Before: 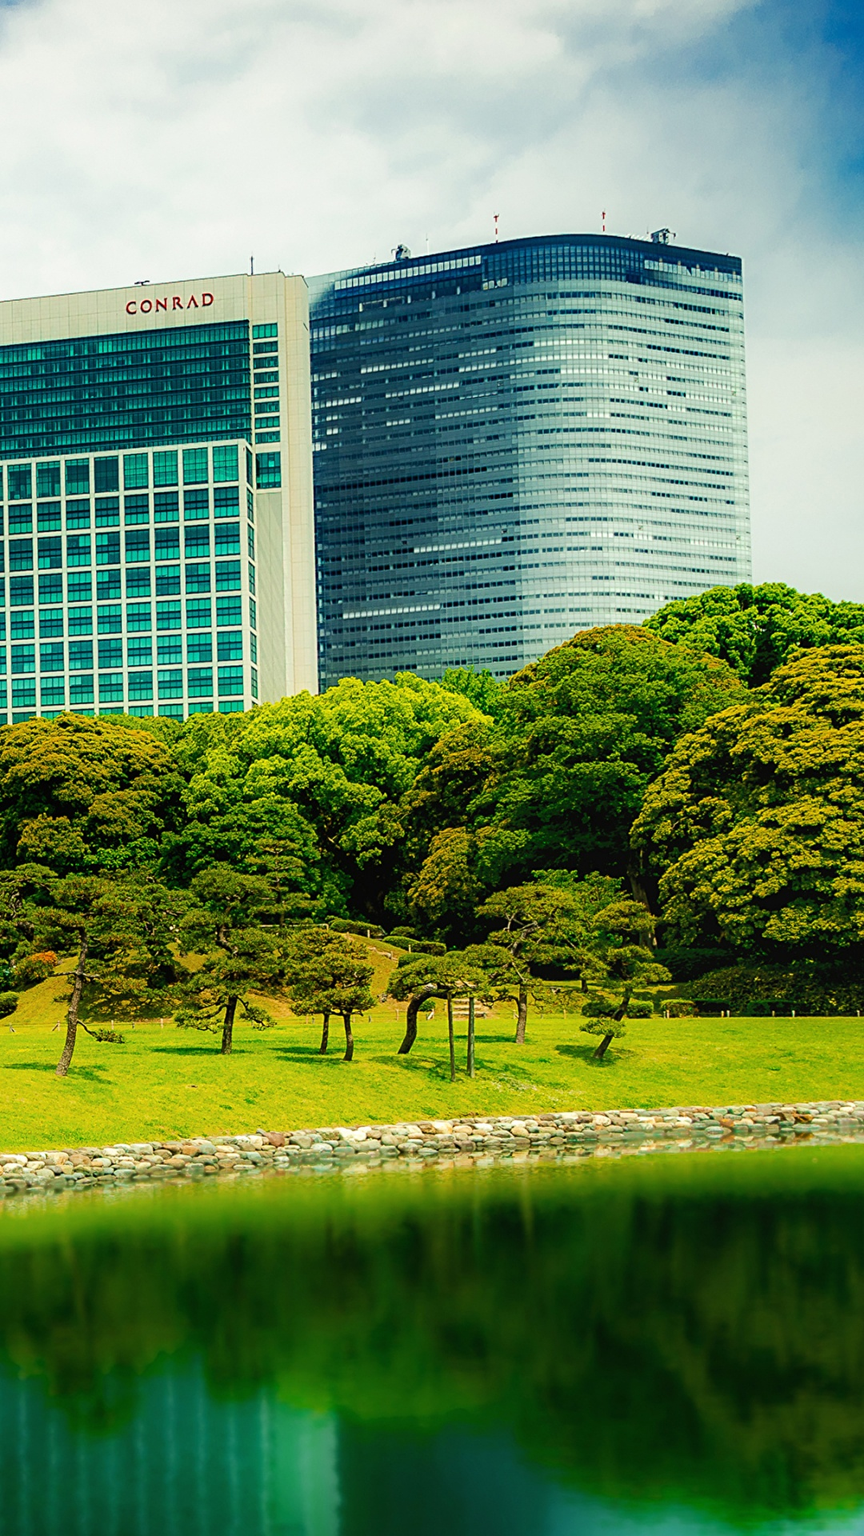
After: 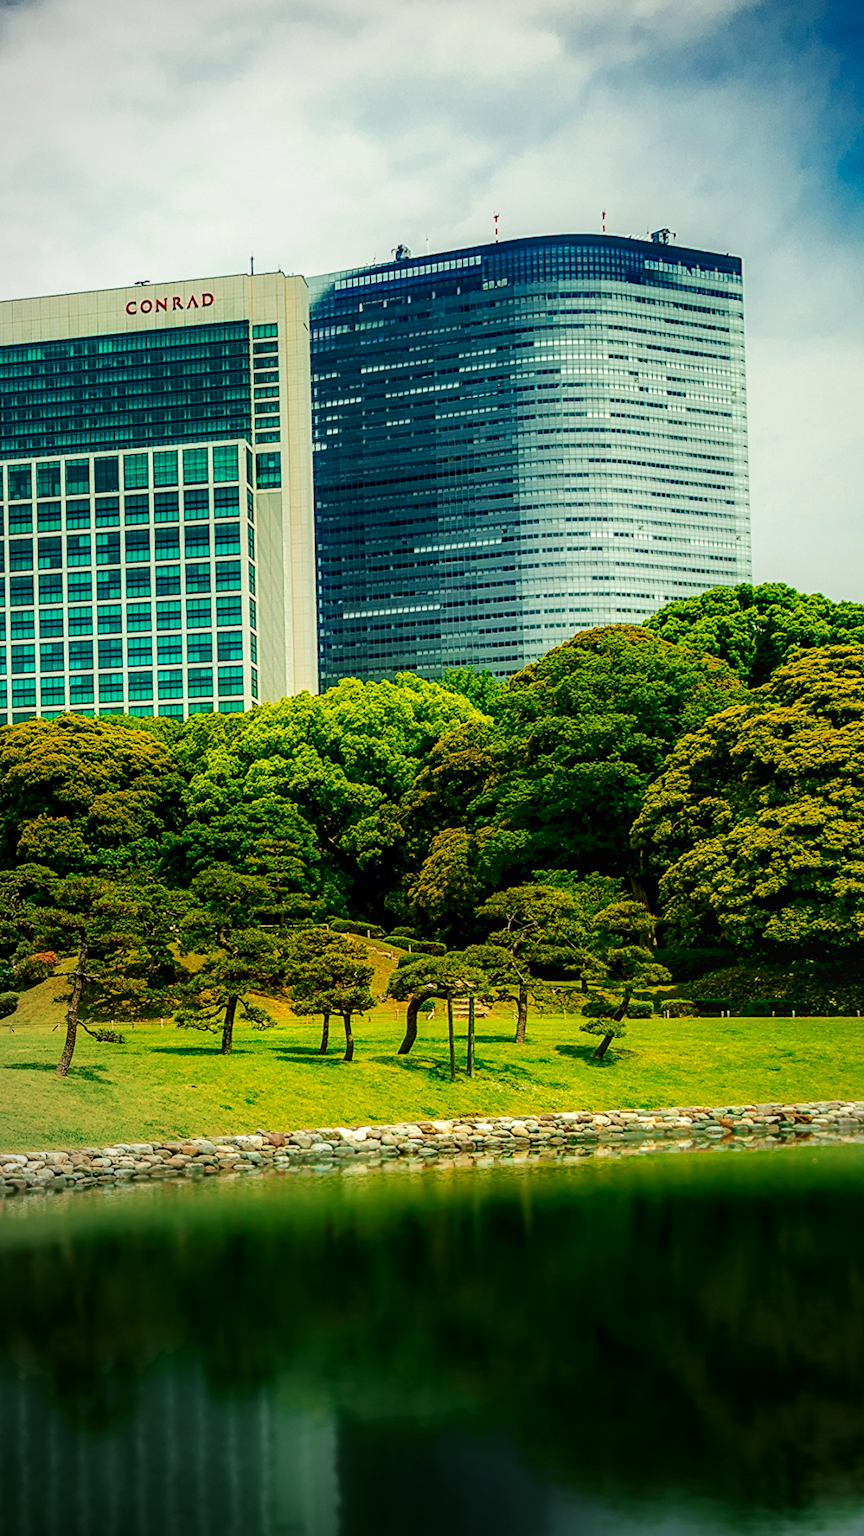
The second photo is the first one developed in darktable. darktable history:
vignetting: fall-off start 67.08%, center (0.22, -0.228), width/height ratio 1.008
local contrast: on, module defaults
contrast brightness saturation: contrast 0.122, brightness -0.117, saturation 0.201
